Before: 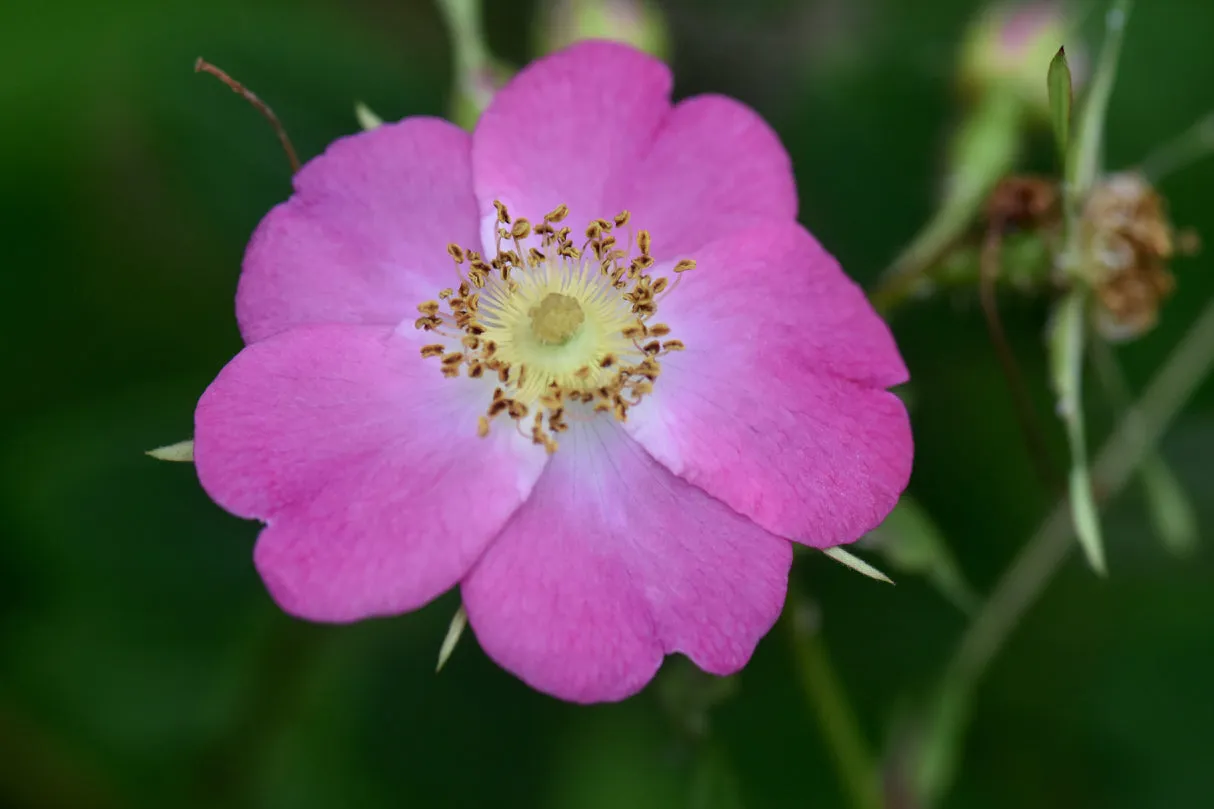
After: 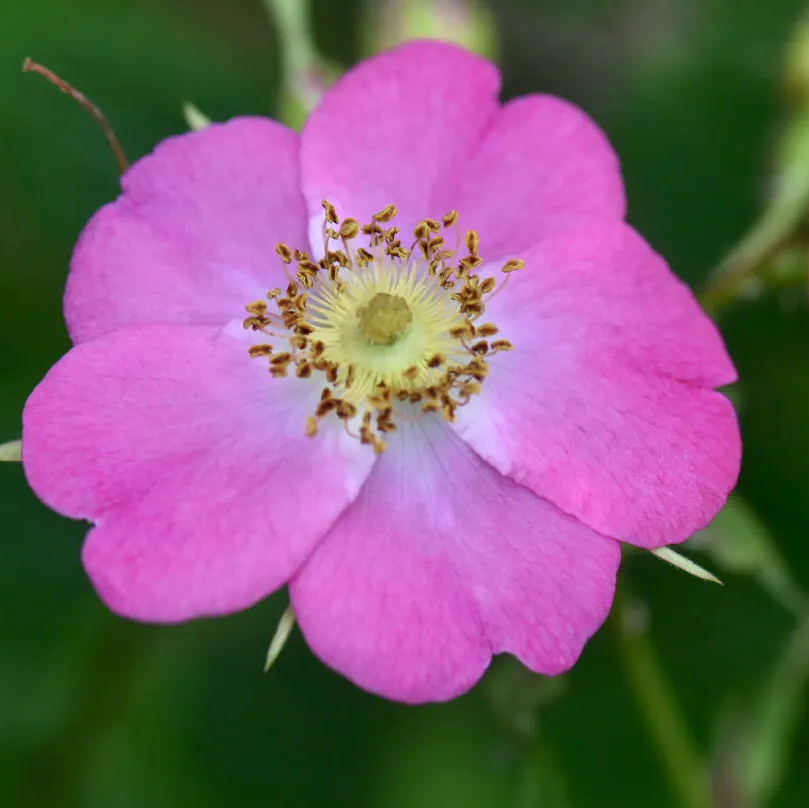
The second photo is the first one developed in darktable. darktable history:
crop and rotate: left 14.292%, right 19.041%
shadows and highlights: shadows 20.91, highlights -82.73, soften with gaussian
color balance rgb: contrast -10%
exposure: black level correction 0.001, exposure 0.5 EV, compensate exposure bias true, compensate highlight preservation false
